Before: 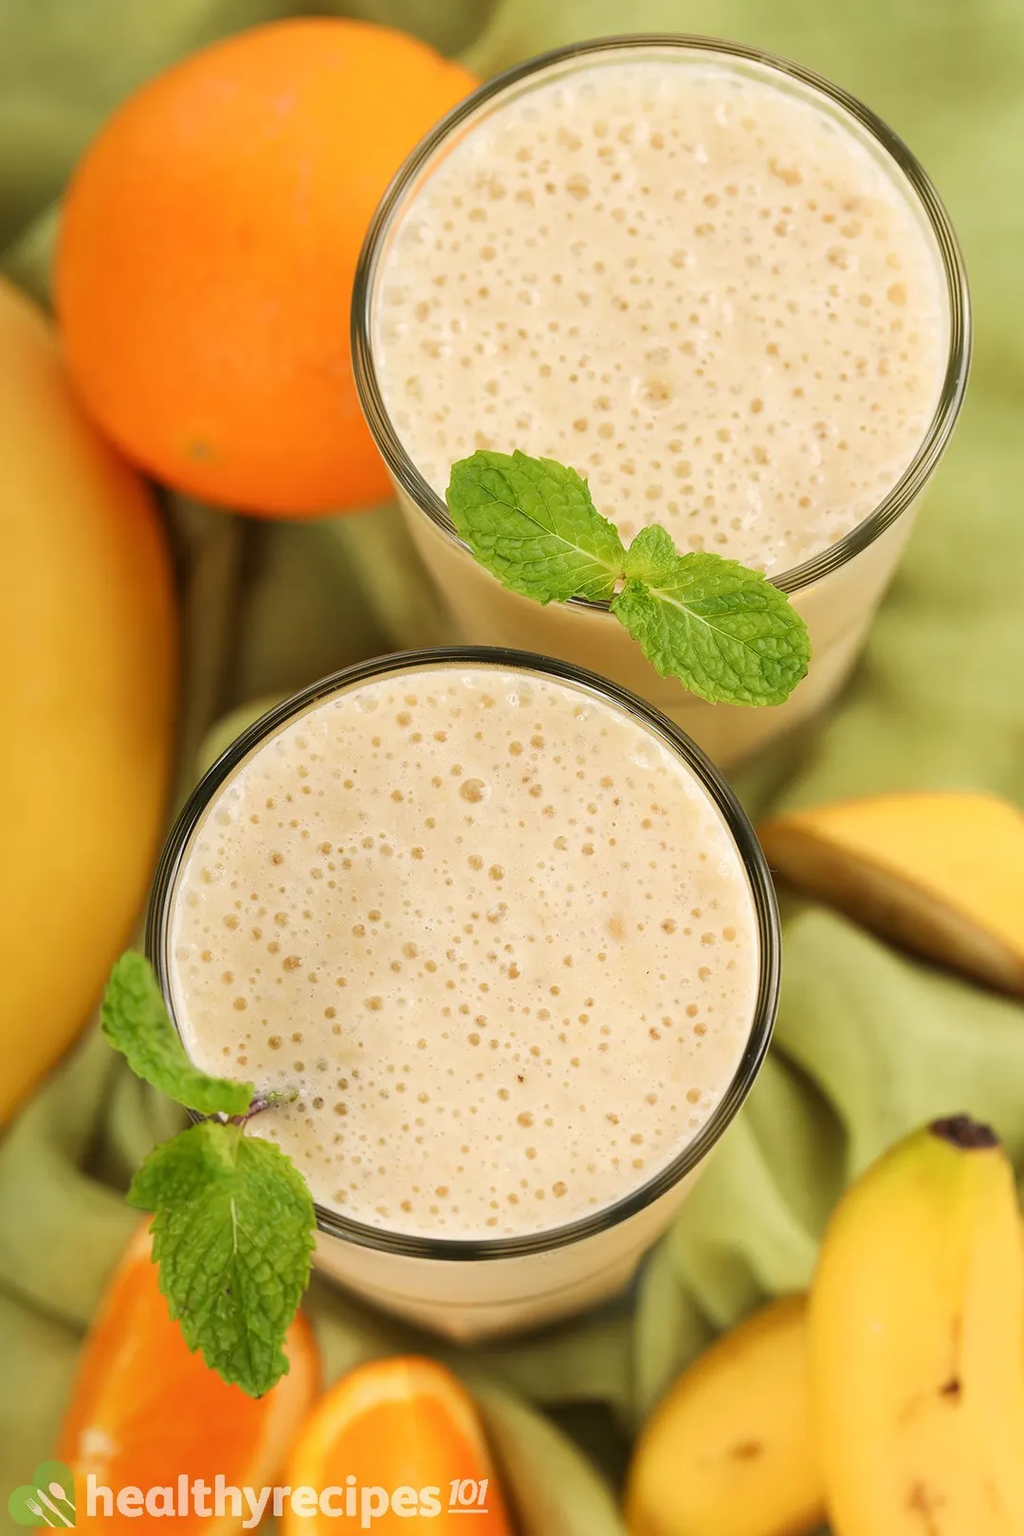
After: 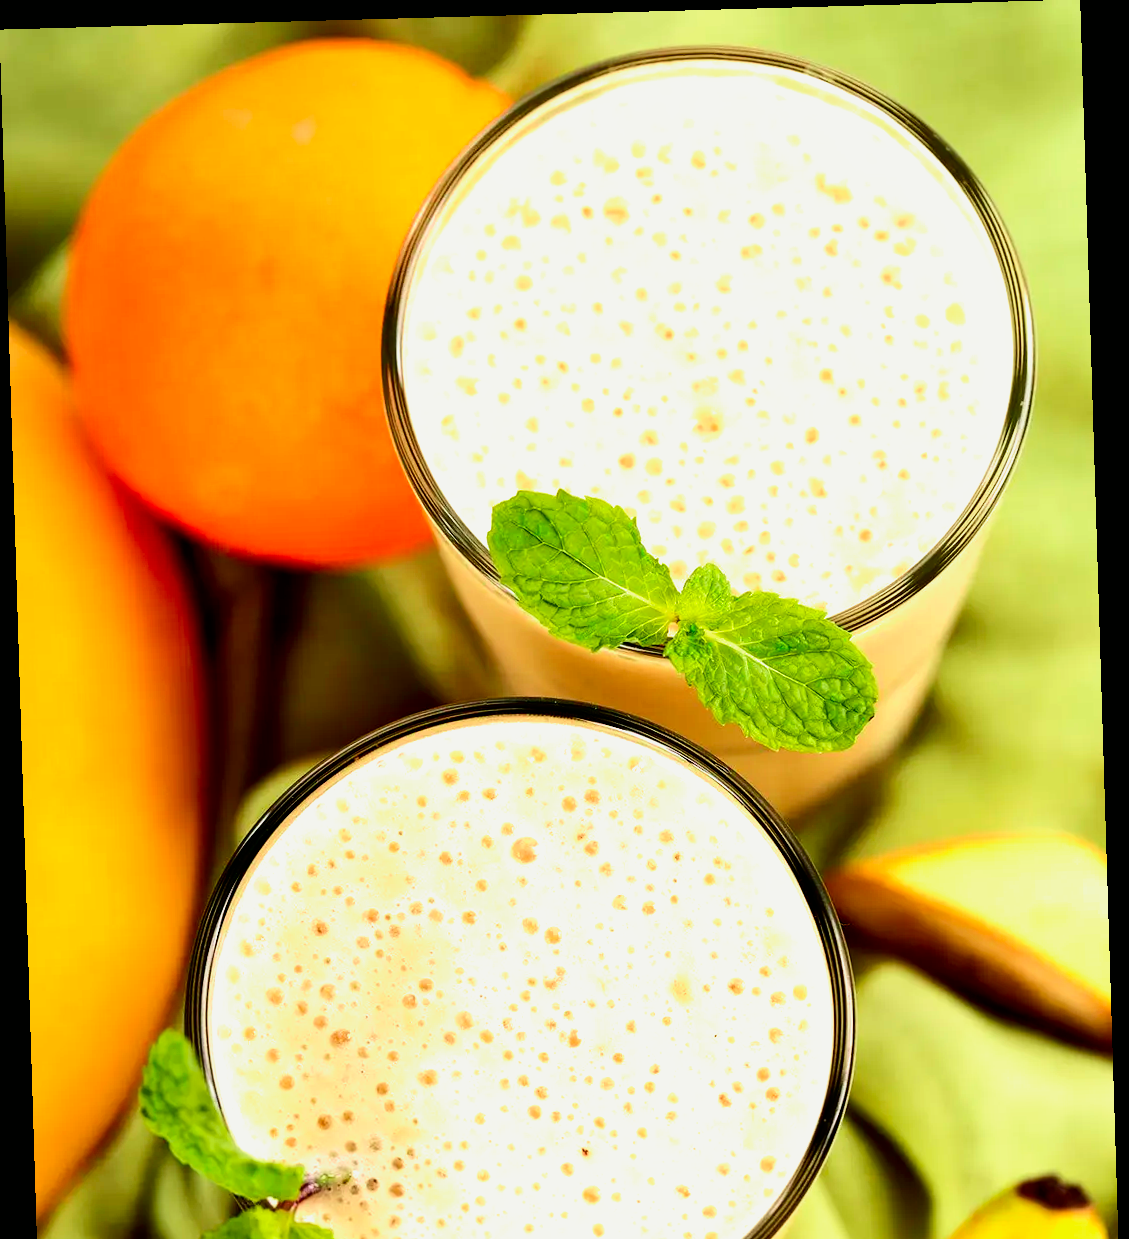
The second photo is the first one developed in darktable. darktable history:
crop: bottom 24.988%
white balance: red 0.988, blue 1.017
tone curve: curves: ch0 [(0, 0) (0.068, 0.031) (0.175, 0.132) (0.337, 0.304) (0.498, 0.511) (0.748, 0.762) (0.993, 0.954)]; ch1 [(0, 0) (0.294, 0.184) (0.359, 0.34) (0.362, 0.35) (0.43, 0.41) (0.469, 0.453) (0.495, 0.489) (0.54, 0.563) (0.612, 0.641) (1, 1)]; ch2 [(0, 0) (0.431, 0.419) (0.495, 0.502) (0.524, 0.534) (0.557, 0.56) (0.634, 0.654) (0.728, 0.722) (1, 1)], color space Lab, independent channels, preserve colors none
filmic rgb: black relative exposure -8.2 EV, white relative exposure 2.2 EV, threshold 3 EV, hardness 7.11, latitude 85.74%, contrast 1.696, highlights saturation mix -4%, shadows ↔ highlights balance -2.69%, preserve chrominance no, color science v5 (2021), contrast in shadows safe, contrast in highlights safe, enable highlight reconstruction true
rotate and perspective: rotation -1.77°, lens shift (horizontal) 0.004, automatic cropping off
